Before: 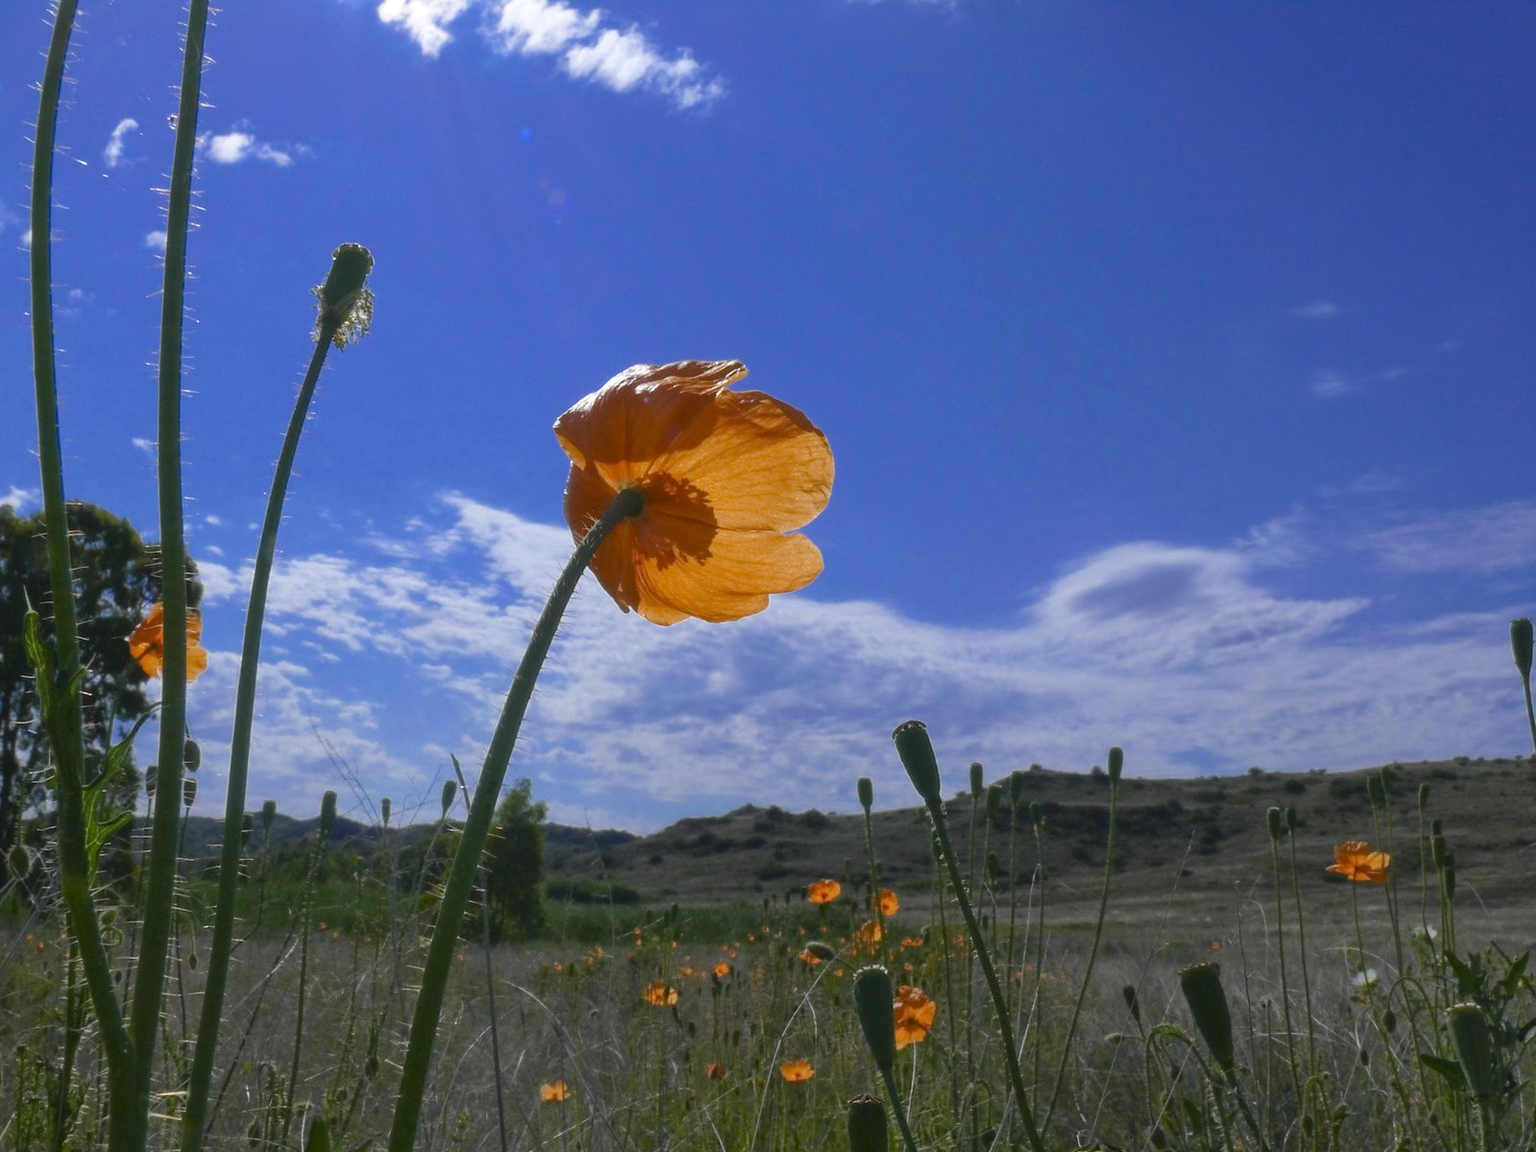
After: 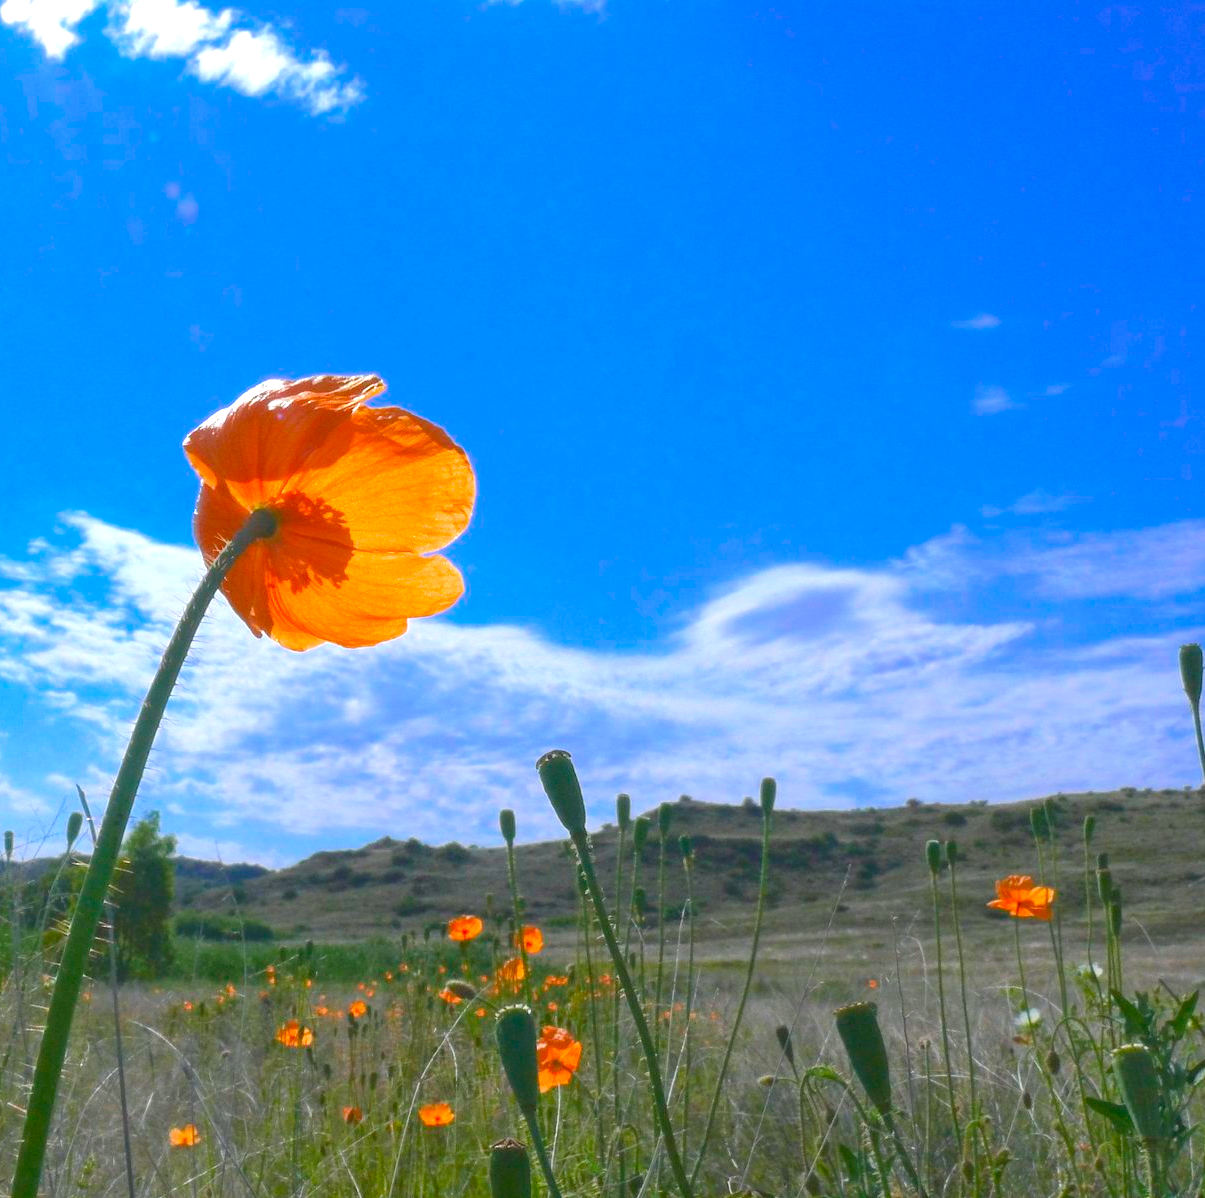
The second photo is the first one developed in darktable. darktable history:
crop and rotate: left 24.6%
contrast brightness saturation: contrast -0.19, saturation 0.19
exposure: exposure 1.2 EV, compensate highlight preservation false
